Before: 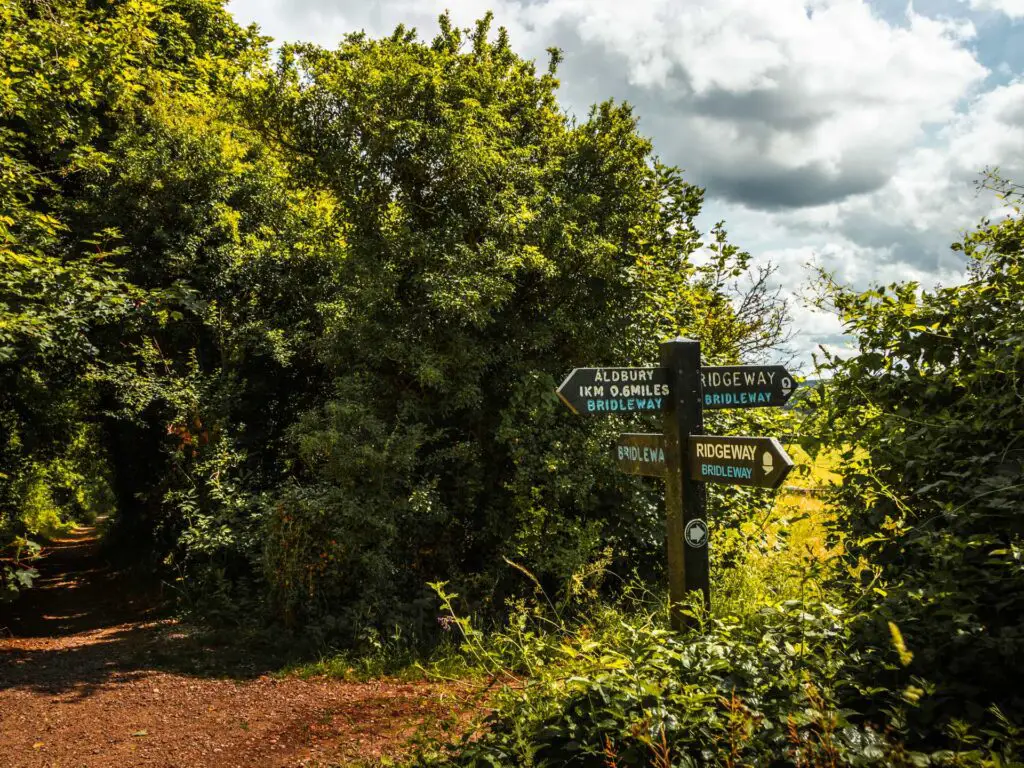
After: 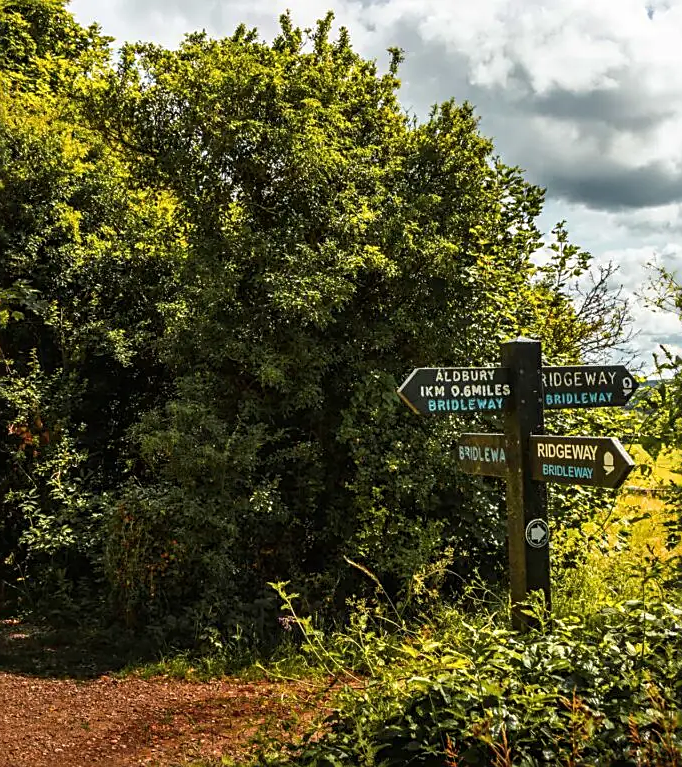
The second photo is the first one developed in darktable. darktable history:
crop and rotate: left 15.603%, right 17.747%
sharpen: on, module defaults
